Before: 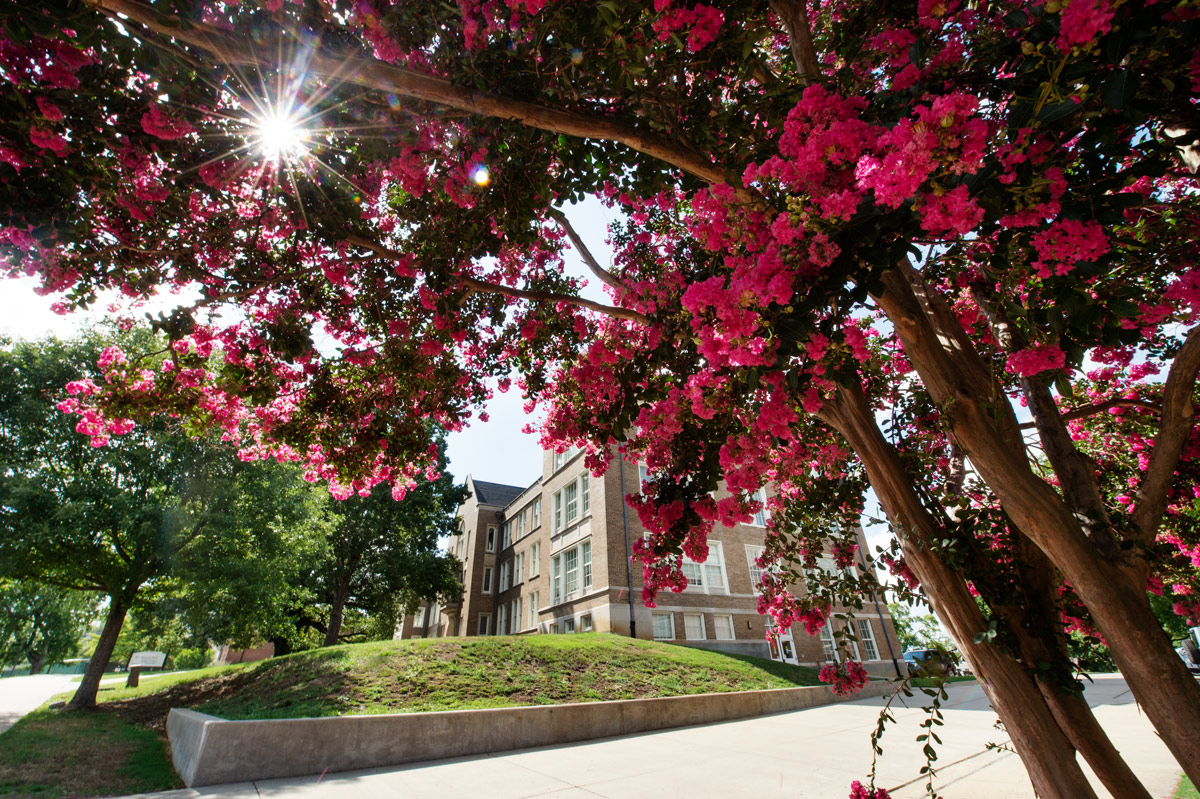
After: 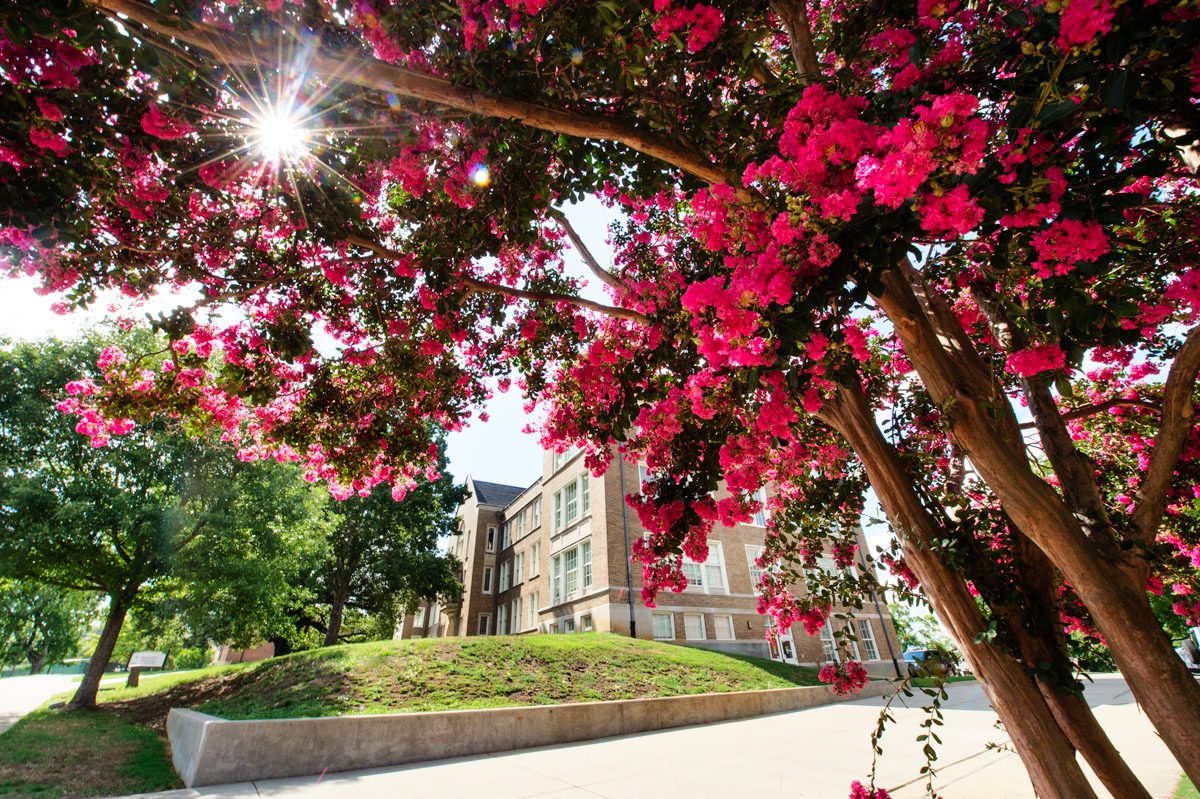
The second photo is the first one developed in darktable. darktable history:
tone curve: curves: ch0 [(0, 0) (0.003, 0.004) (0.011, 0.015) (0.025, 0.033) (0.044, 0.058) (0.069, 0.091) (0.1, 0.131) (0.136, 0.178) (0.177, 0.232) (0.224, 0.294) (0.277, 0.362) (0.335, 0.434) (0.399, 0.512) (0.468, 0.582) (0.543, 0.646) (0.623, 0.713) (0.709, 0.783) (0.801, 0.876) (0.898, 0.938) (1, 1)], color space Lab, linked channels, preserve colors none
